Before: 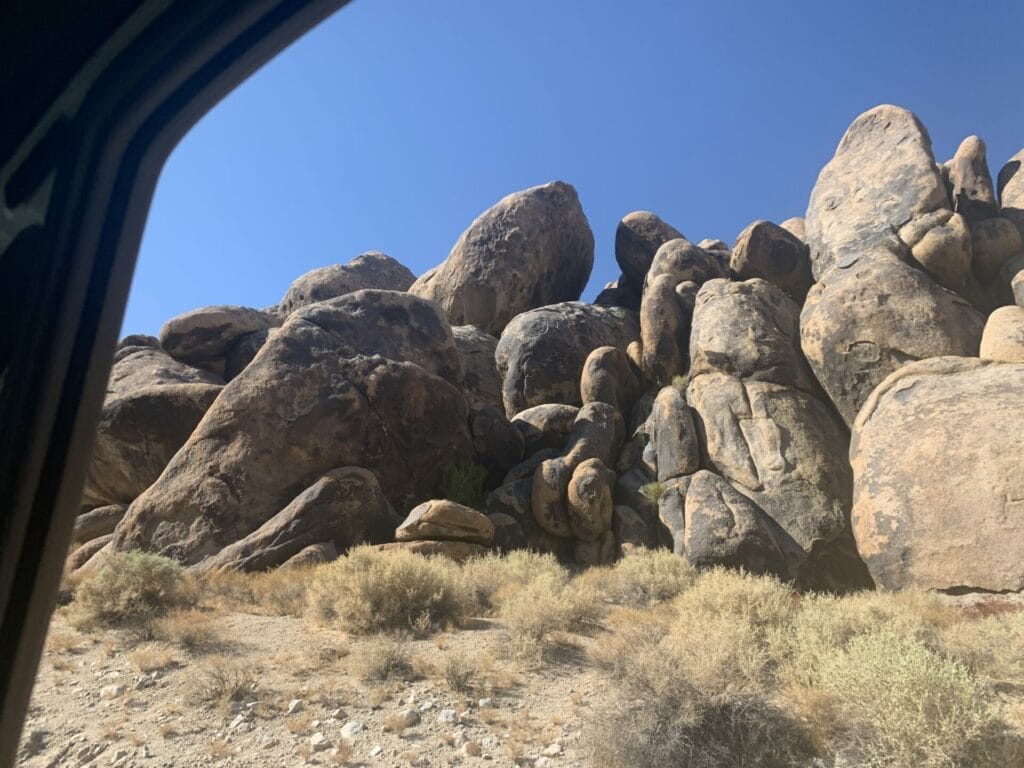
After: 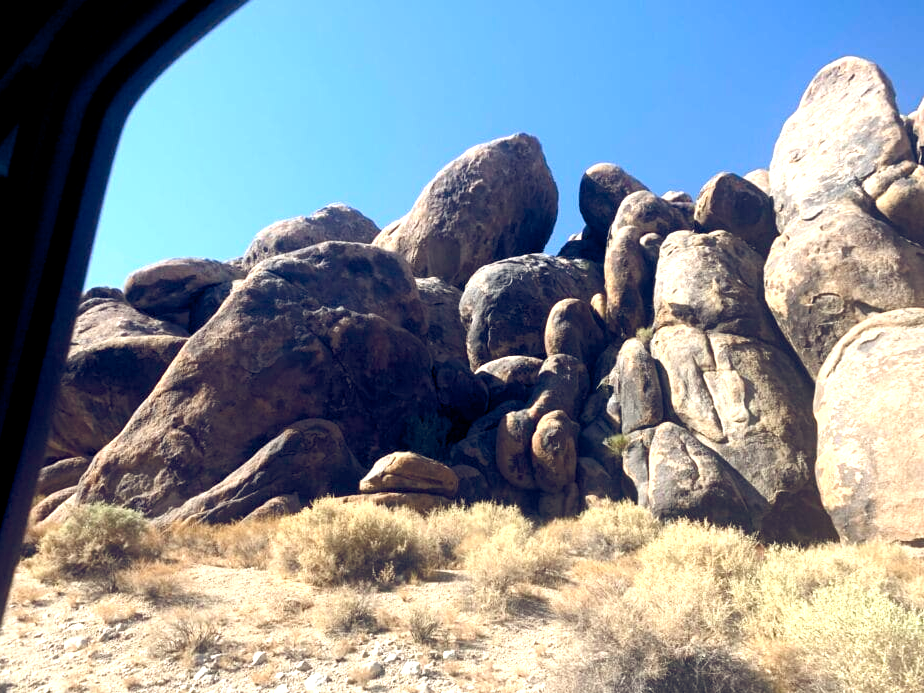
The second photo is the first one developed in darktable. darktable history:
crop: left 3.612%, top 6.369%, right 6.096%, bottom 3.294%
tone equalizer: -8 EV -1.12 EV, -7 EV -0.98 EV, -6 EV -0.849 EV, -5 EV -0.571 EV, -3 EV 0.603 EV, -2 EV 0.86 EV, -1 EV 0.988 EV, +0 EV 1.06 EV, edges refinement/feathering 500, mask exposure compensation -1.57 EV, preserve details guided filter
color balance rgb: global offset › luminance -0.293%, global offset › chroma 0.31%, global offset › hue 262.15°, linear chroma grading › global chroma -0.757%, perceptual saturation grading › global saturation 19.463%, perceptual saturation grading › highlights -24.877%, perceptual saturation grading › shadows 49.638%, global vibrance 9.178%
